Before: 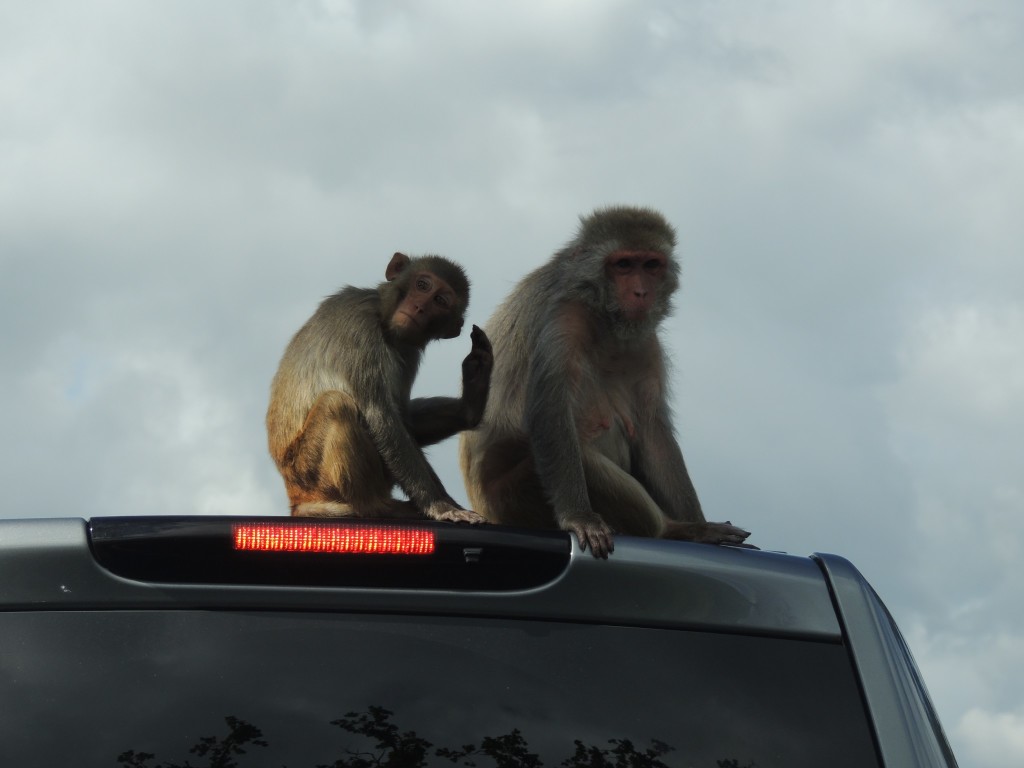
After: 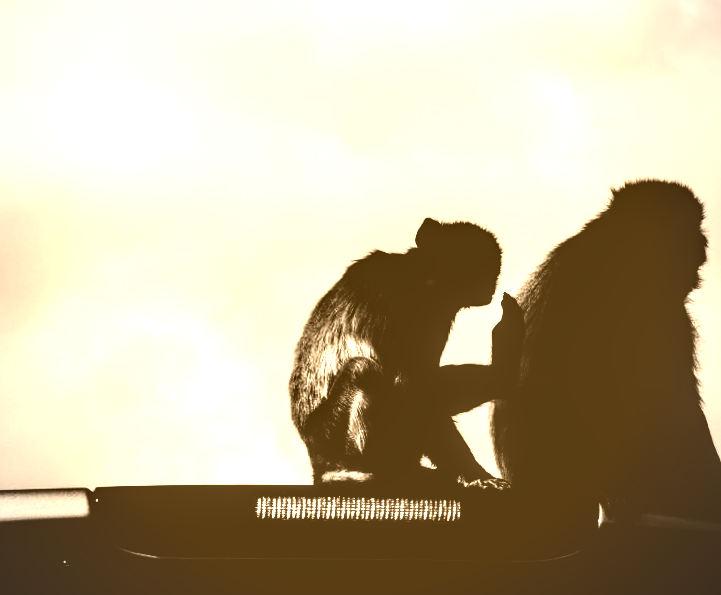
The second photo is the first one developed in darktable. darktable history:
local contrast: highlights 65%, shadows 54%, detail 169%, midtone range 0.514
color correction: saturation 0.85
rotate and perspective: rotation 0.679°, lens shift (horizontal) 0.136, crop left 0.009, crop right 0.991, crop top 0.078, crop bottom 0.95
colorize: hue 28.8°, source mix 100%
crop: right 28.885%, bottom 16.626%
vignetting: fall-off radius 60.92%
contrast brightness saturation: contrast 0.77, brightness -1, saturation 1
contrast equalizer: y [[0.5 ×6], [0.5 ×6], [0.975, 0.964, 0.925, 0.865, 0.793, 0.721], [0 ×6], [0 ×6]]
